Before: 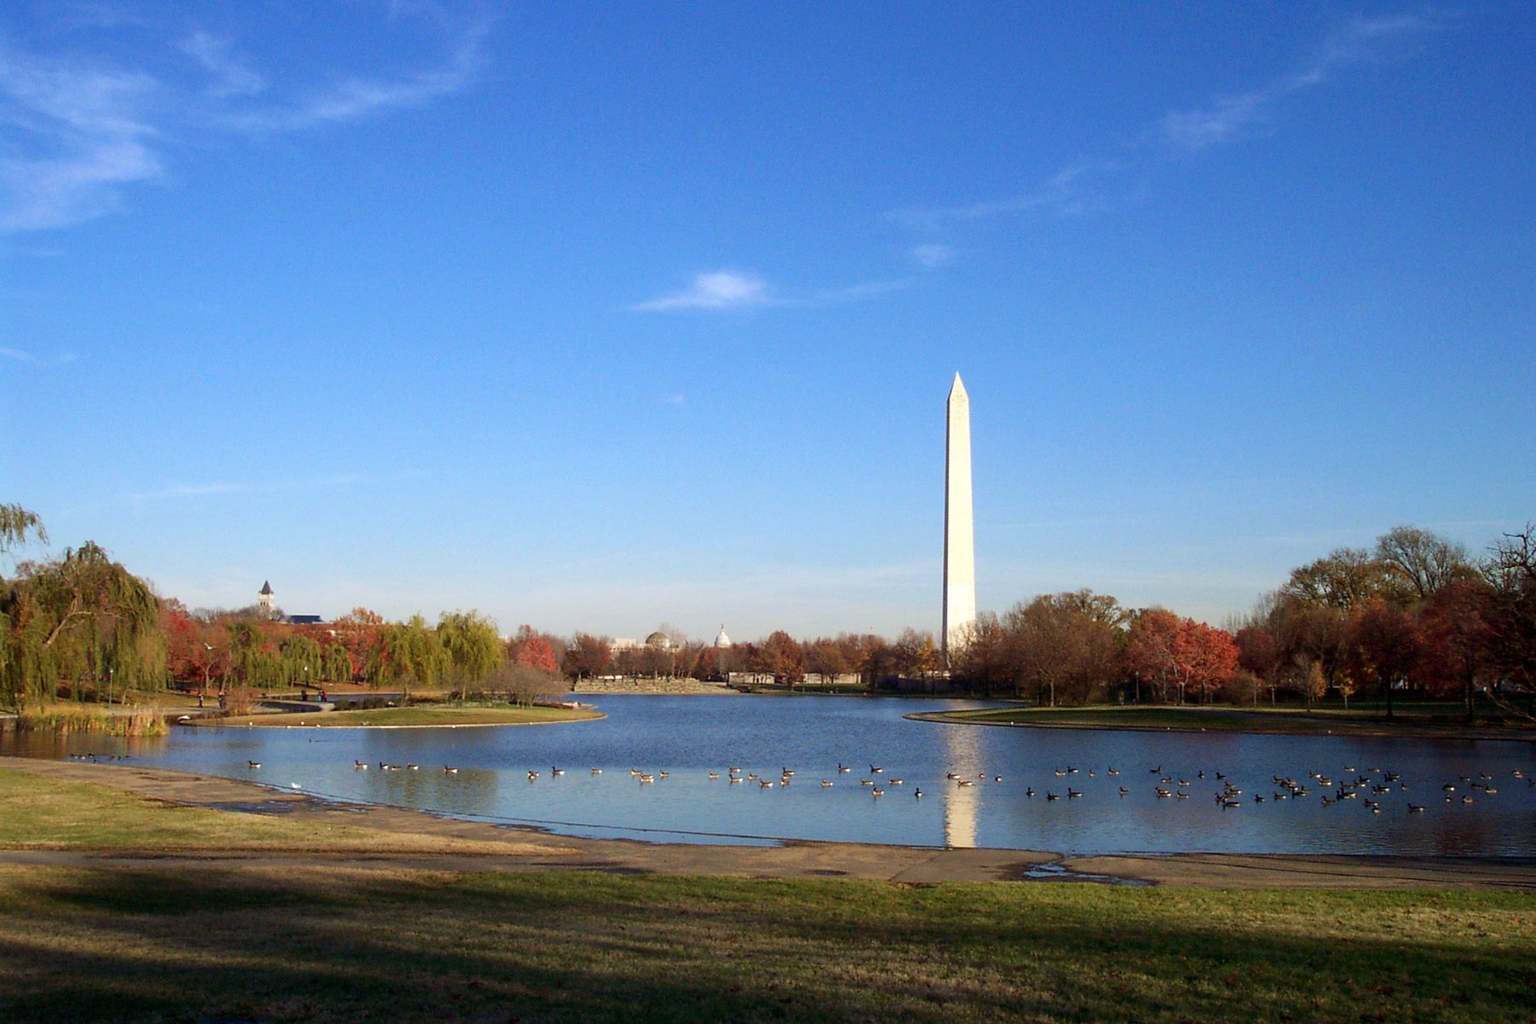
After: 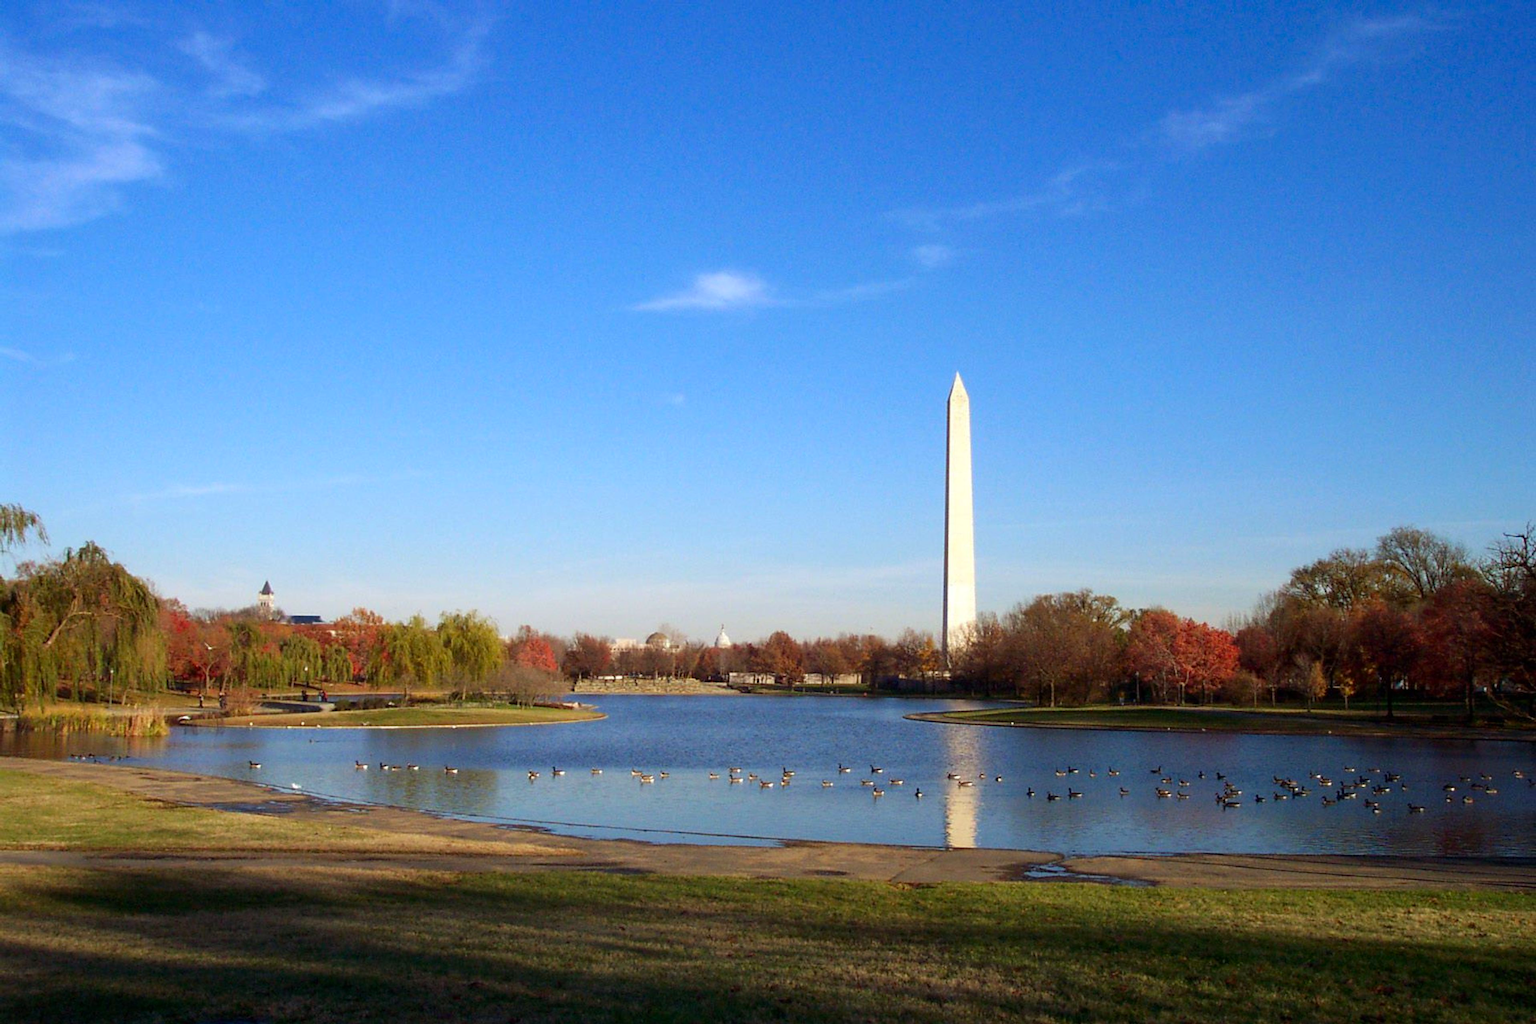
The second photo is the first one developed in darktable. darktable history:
contrast brightness saturation: saturation 0.12
